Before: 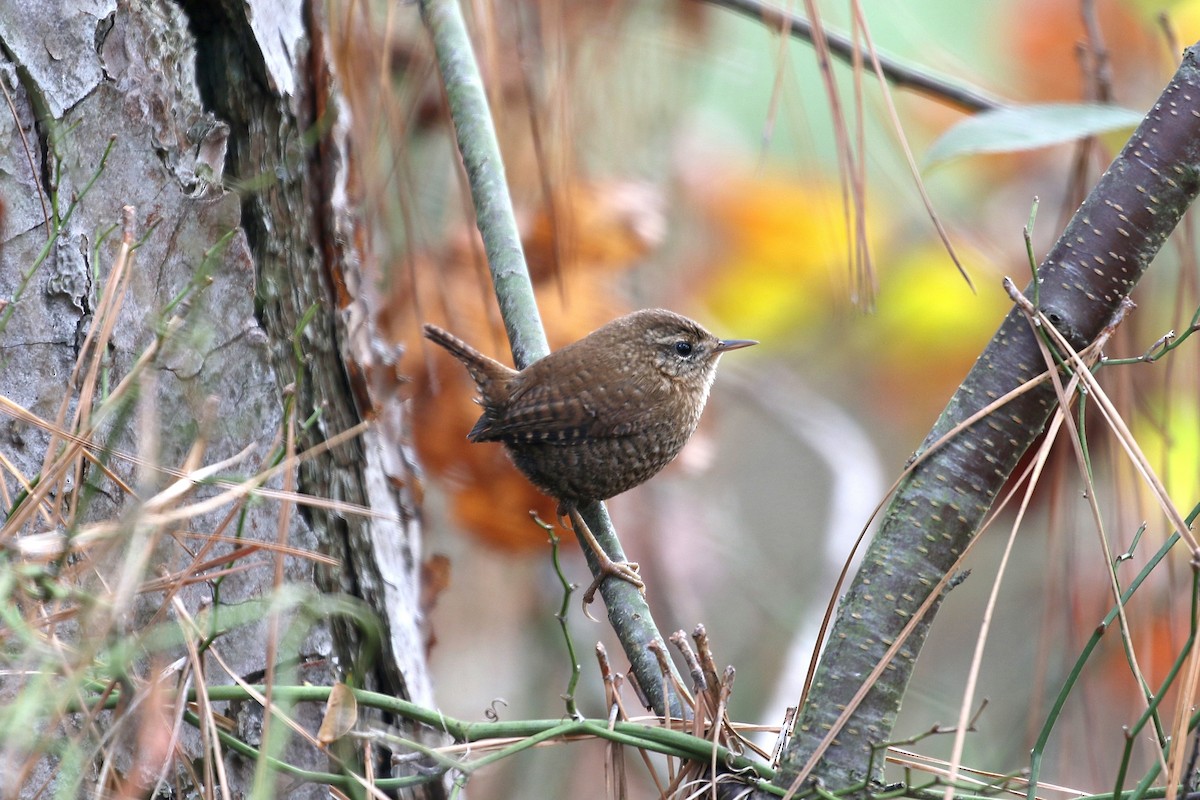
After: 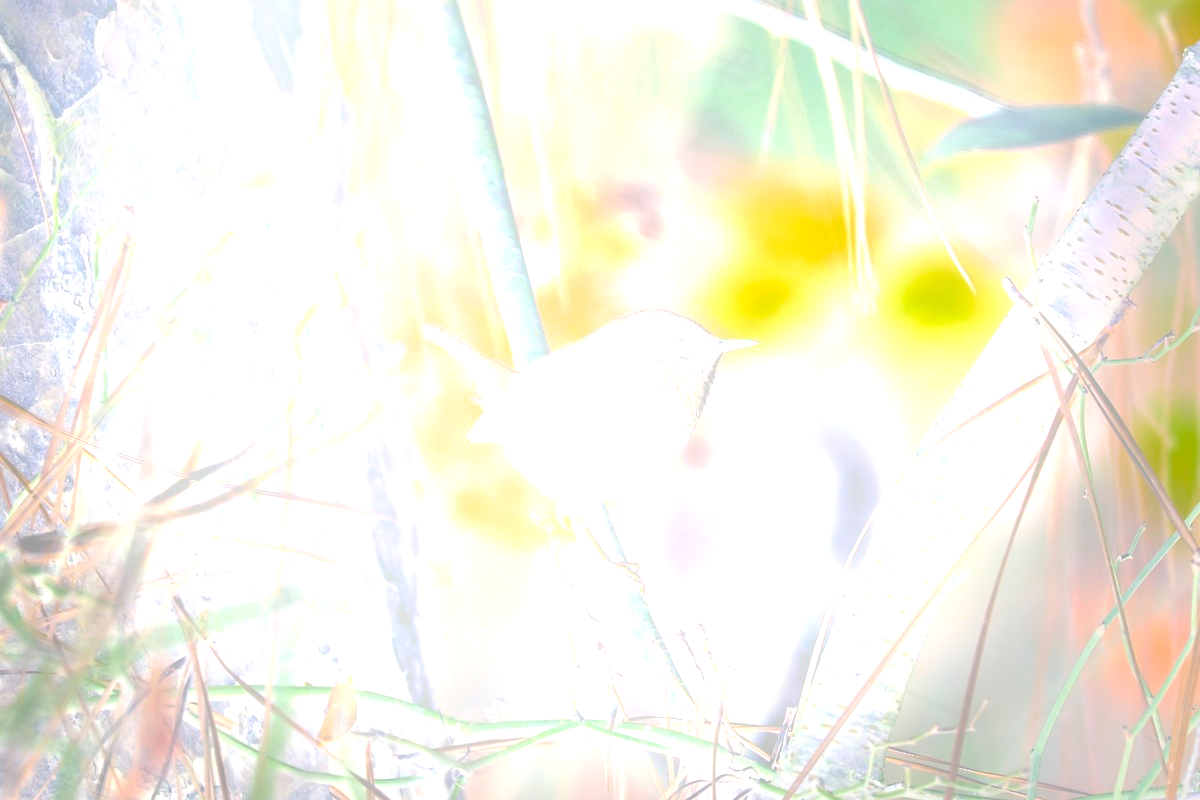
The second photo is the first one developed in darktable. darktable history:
bloom: size 25%, threshold 5%, strength 90%
vignetting: fall-off start 68.33%, fall-off radius 30%, saturation 0.042, center (-0.066, -0.311), width/height ratio 0.992, shape 0.85, dithering 8-bit output
tone equalizer: -8 EV -0.417 EV, -7 EV -0.389 EV, -6 EV -0.333 EV, -5 EV -0.222 EV, -3 EV 0.222 EV, -2 EV 0.333 EV, -1 EV 0.389 EV, +0 EV 0.417 EV, edges refinement/feathering 500, mask exposure compensation -1.57 EV, preserve details no
exposure: exposure 0.496 EV, compensate highlight preservation false
